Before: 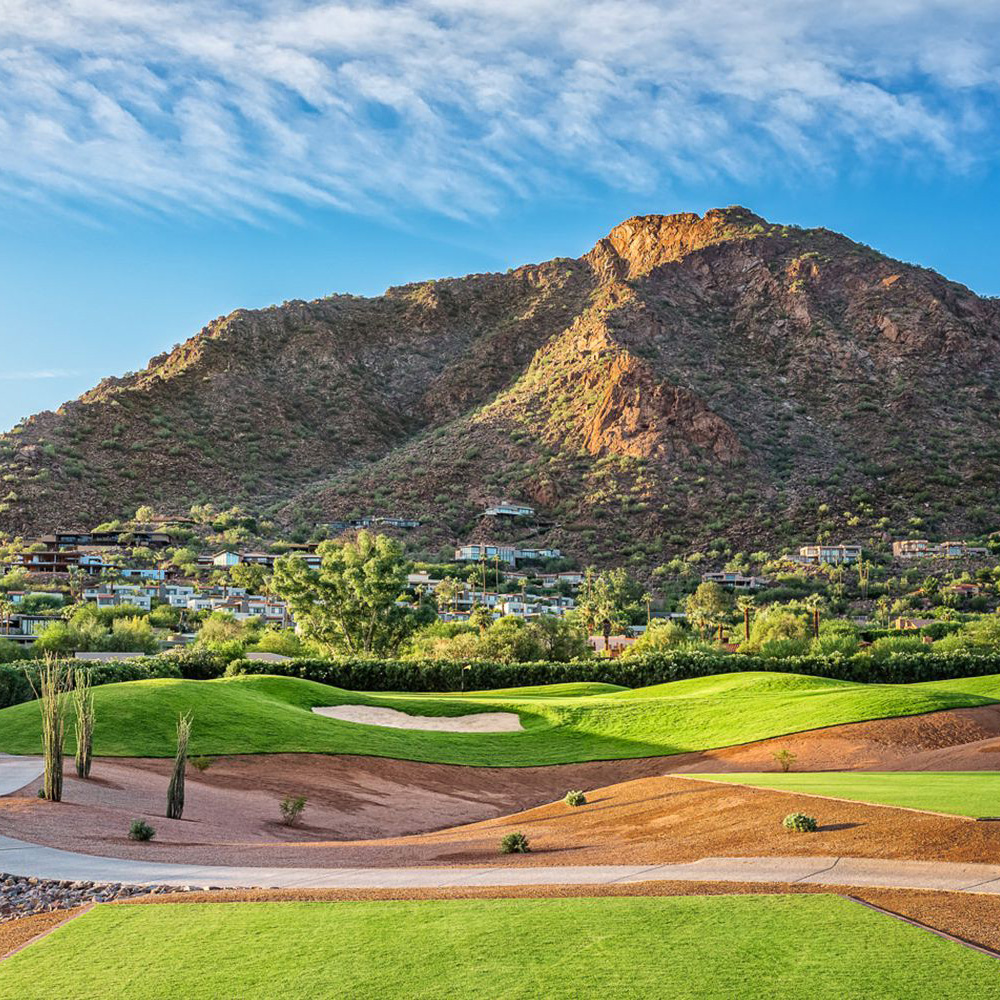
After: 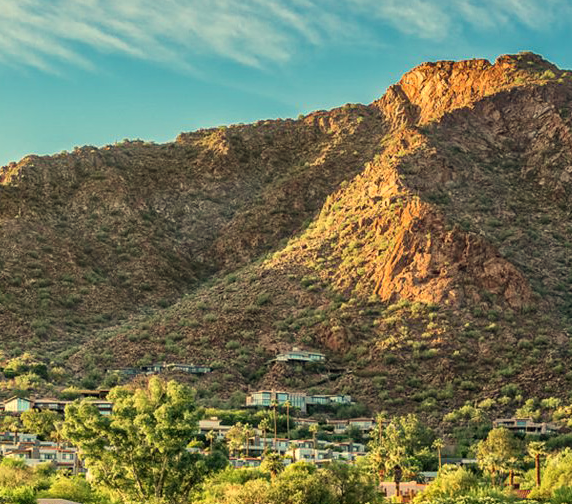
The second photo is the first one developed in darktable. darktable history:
crop: left 20.932%, top 15.471%, right 21.848%, bottom 34.081%
white balance: red 1.08, blue 0.791
